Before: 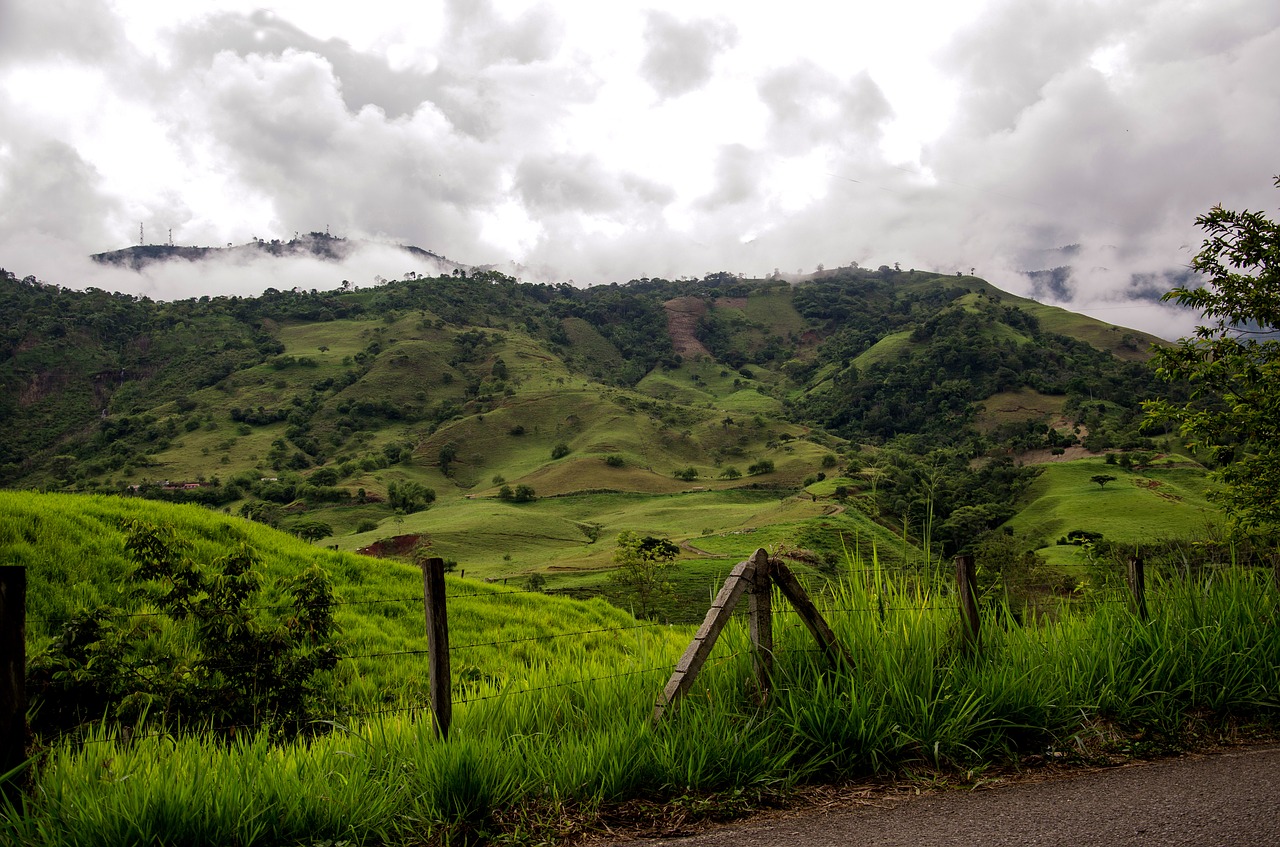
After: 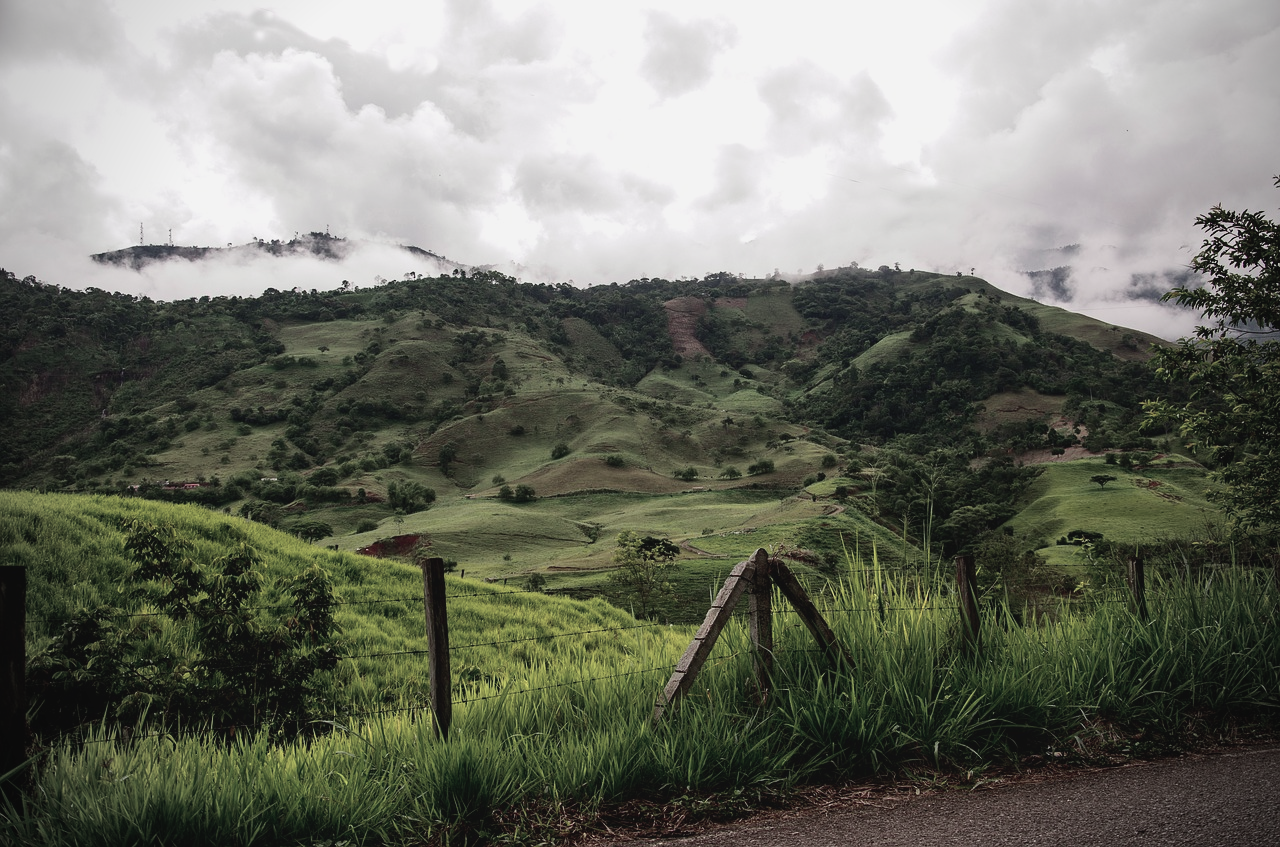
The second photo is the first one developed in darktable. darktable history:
contrast brightness saturation: contrast -0.05, saturation -0.41
tone curve: curves: ch0 [(0, 0.023) (0.217, 0.19) (0.754, 0.801) (1, 0.977)]; ch1 [(0, 0) (0.392, 0.398) (0.5, 0.5) (0.521, 0.529) (0.56, 0.592) (1, 1)]; ch2 [(0, 0) (0.5, 0.5) (0.579, 0.561) (0.65, 0.657) (1, 1)], color space Lab, independent channels, preserve colors none
vignetting: unbound false
